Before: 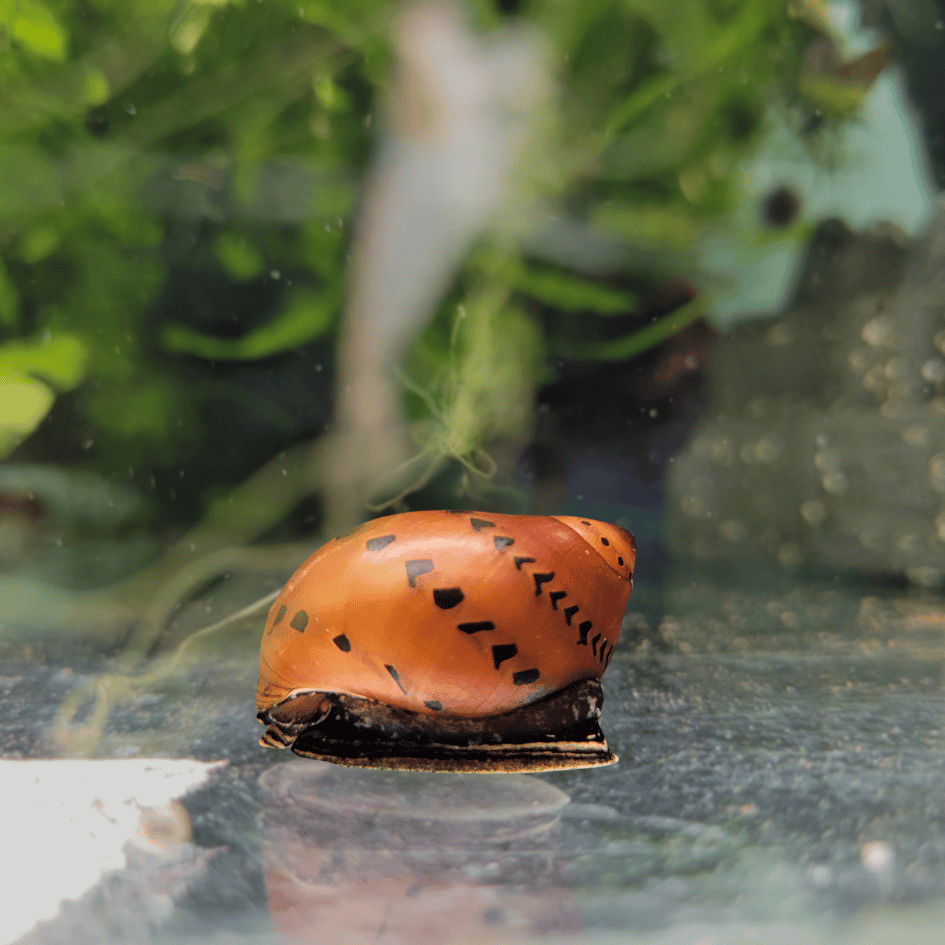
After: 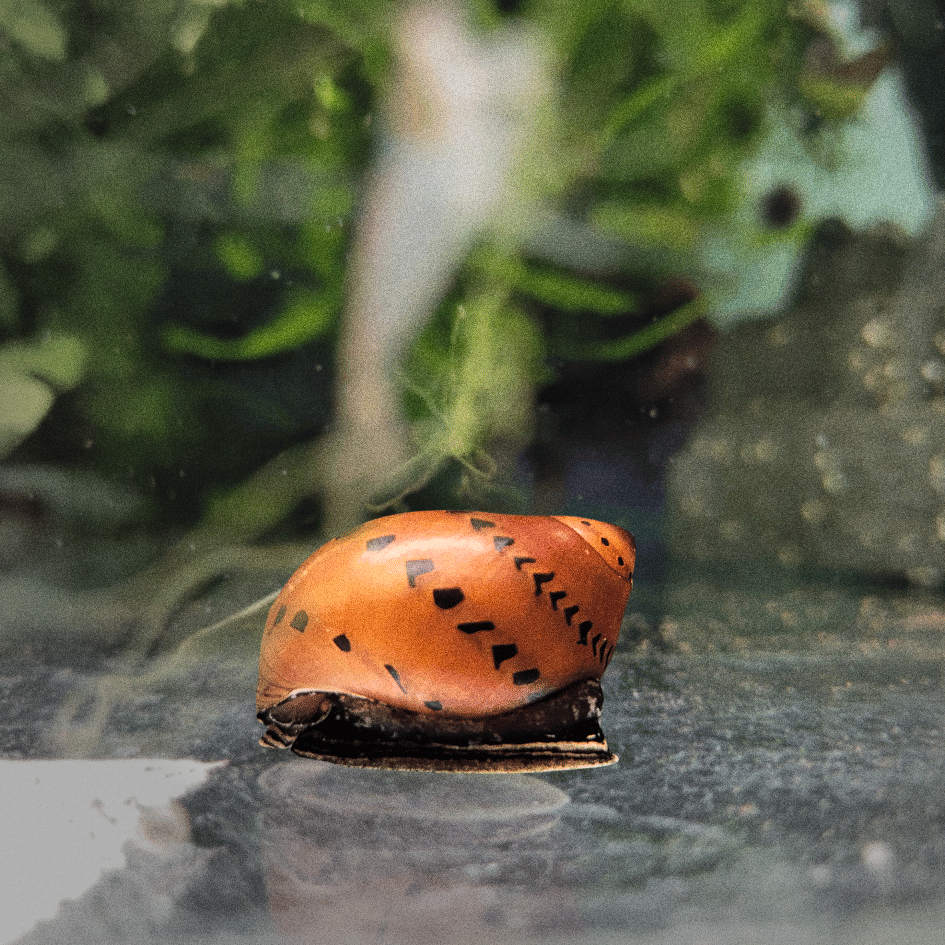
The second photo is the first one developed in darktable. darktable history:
tone equalizer: -8 EV -0.417 EV, -7 EV -0.389 EV, -6 EV -0.333 EV, -5 EV -0.222 EV, -3 EV 0.222 EV, -2 EV 0.333 EV, -1 EV 0.389 EV, +0 EV 0.417 EV, edges refinement/feathering 500, mask exposure compensation -1.57 EV, preserve details no
vignetting: fall-off start 73.57%, center (0.22, -0.235)
grain: strength 49.07%
